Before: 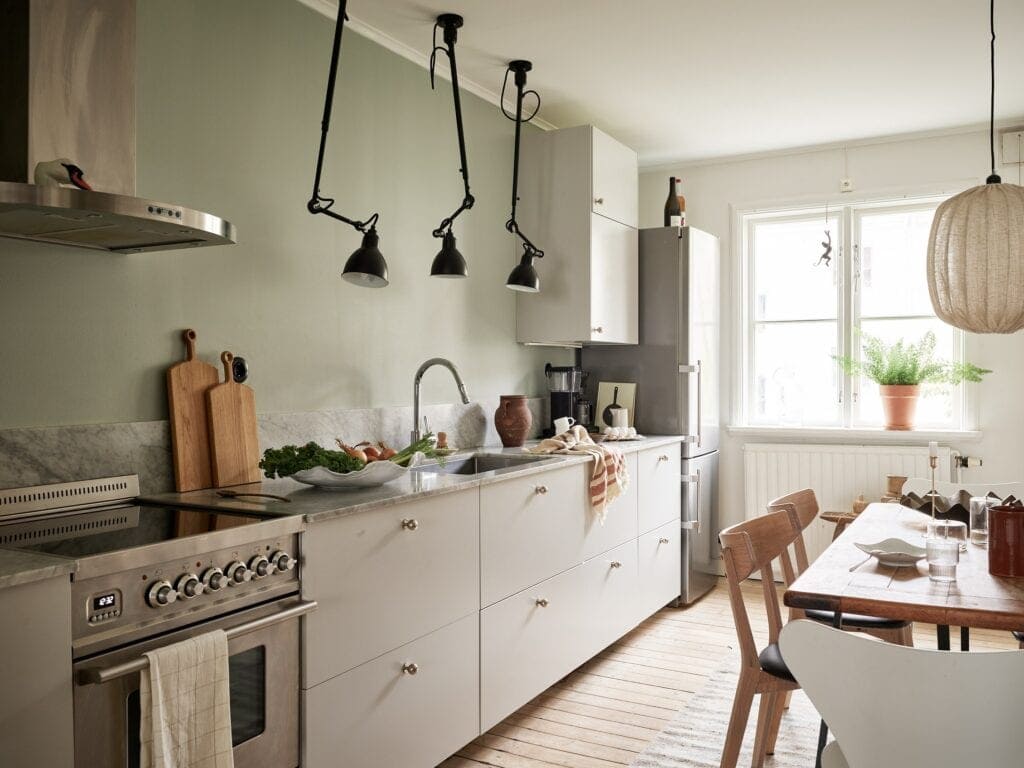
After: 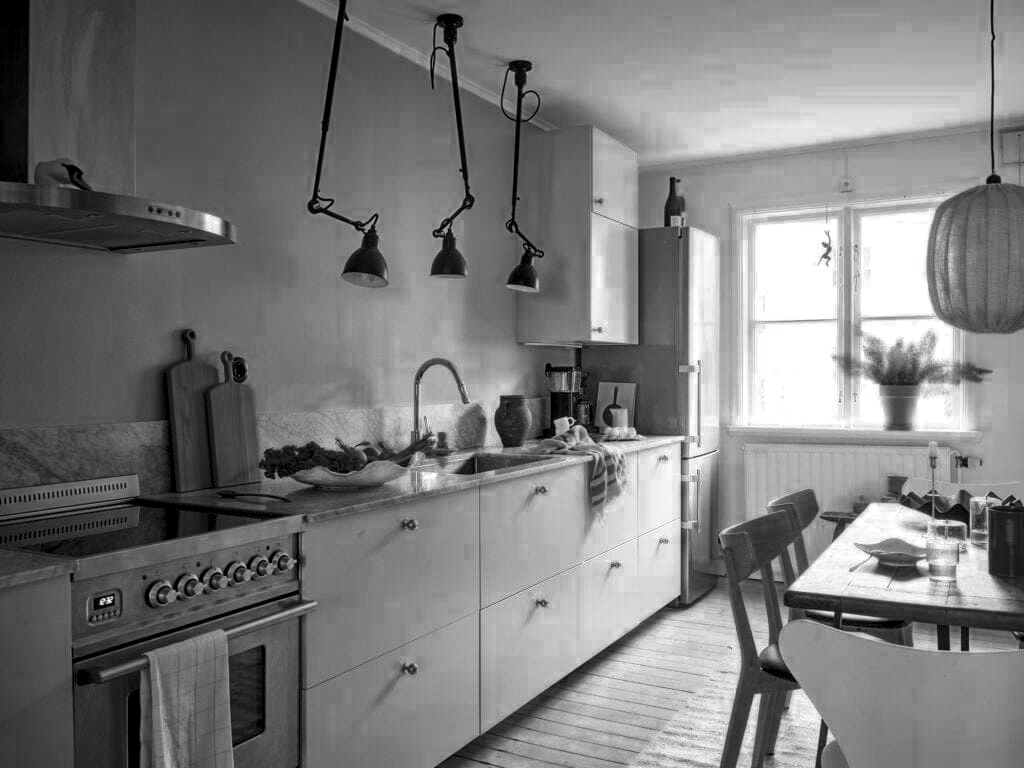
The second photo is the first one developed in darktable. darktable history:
local contrast: detail 130%
color balance rgb: linear chroma grading › global chroma 15%, perceptual saturation grading › global saturation 30%
color zones: curves: ch0 [(0.287, 0.048) (0.493, 0.484) (0.737, 0.816)]; ch1 [(0, 0) (0.143, 0) (0.286, 0) (0.429, 0) (0.571, 0) (0.714, 0) (0.857, 0)]
